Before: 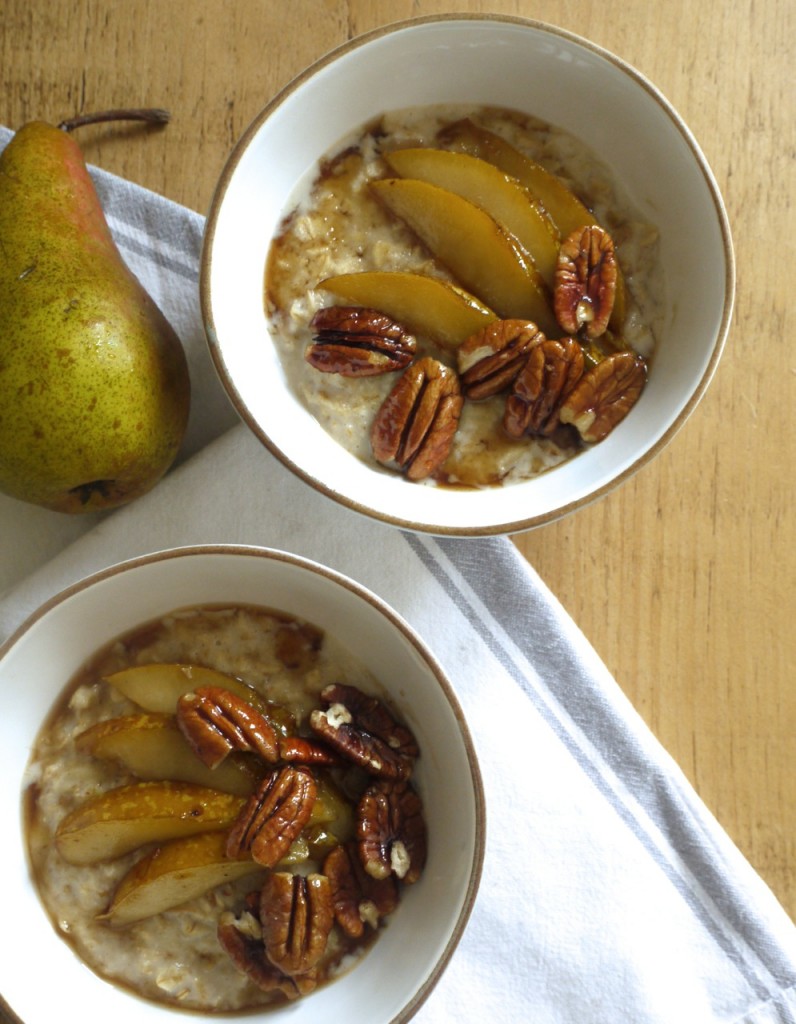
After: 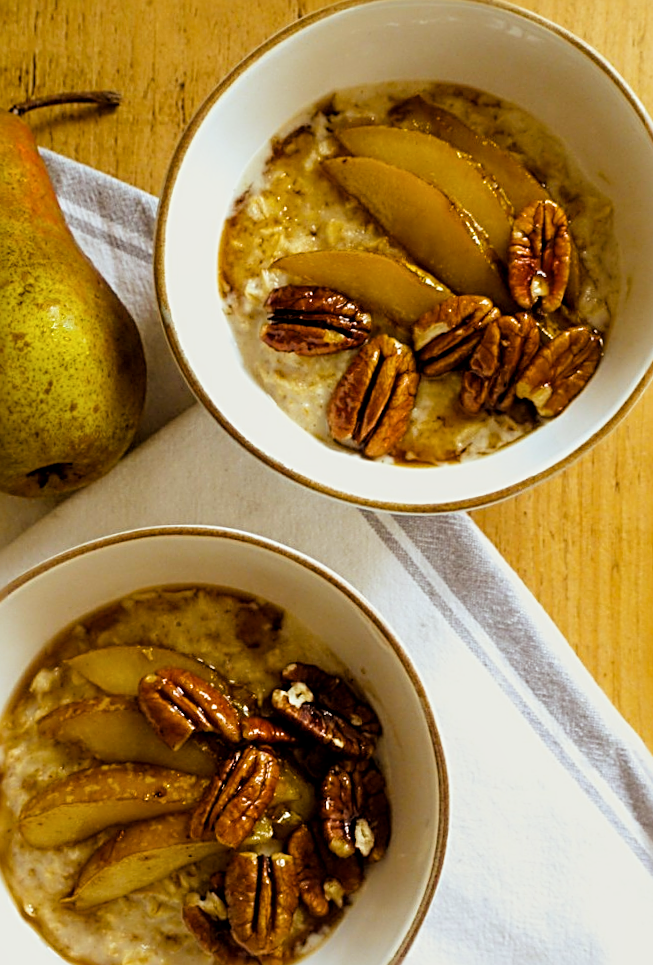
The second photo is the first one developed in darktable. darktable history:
crop and rotate: angle 0.988°, left 4.419%, top 1.127%, right 11.733%, bottom 2.494%
color balance rgb: power › luminance 9.908%, power › chroma 2.829%, power › hue 56.77°, linear chroma grading › global chroma 0.328%, perceptual saturation grading › global saturation 19.626%, global vibrance 20%
exposure: exposure -0.011 EV, compensate exposure bias true, compensate highlight preservation false
sharpen: radius 2.819, amount 0.72
local contrast: highlights 102%, shadows 99%, detail 119%, midtone range 0.2
filmic rgb: black relative exposure -5.01 EV, white relative exposure 3.52 EV, hardness 3.18, contrast 1.189, highlights saturation mix -49.19%, iterations of high-quality reconstruction 0
